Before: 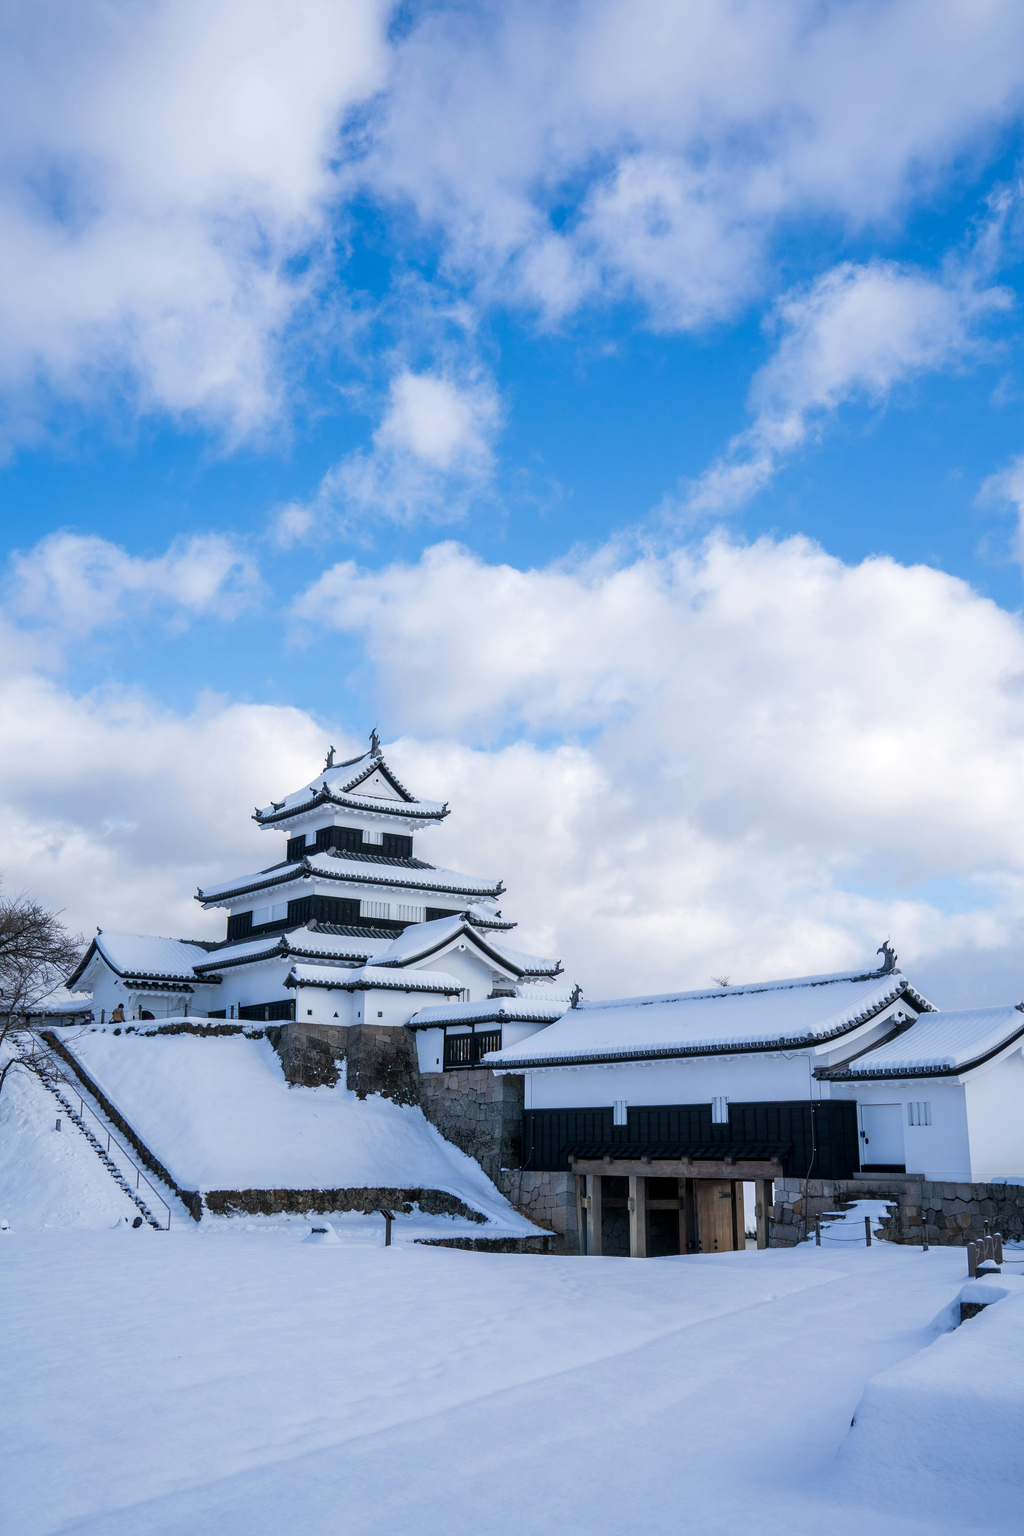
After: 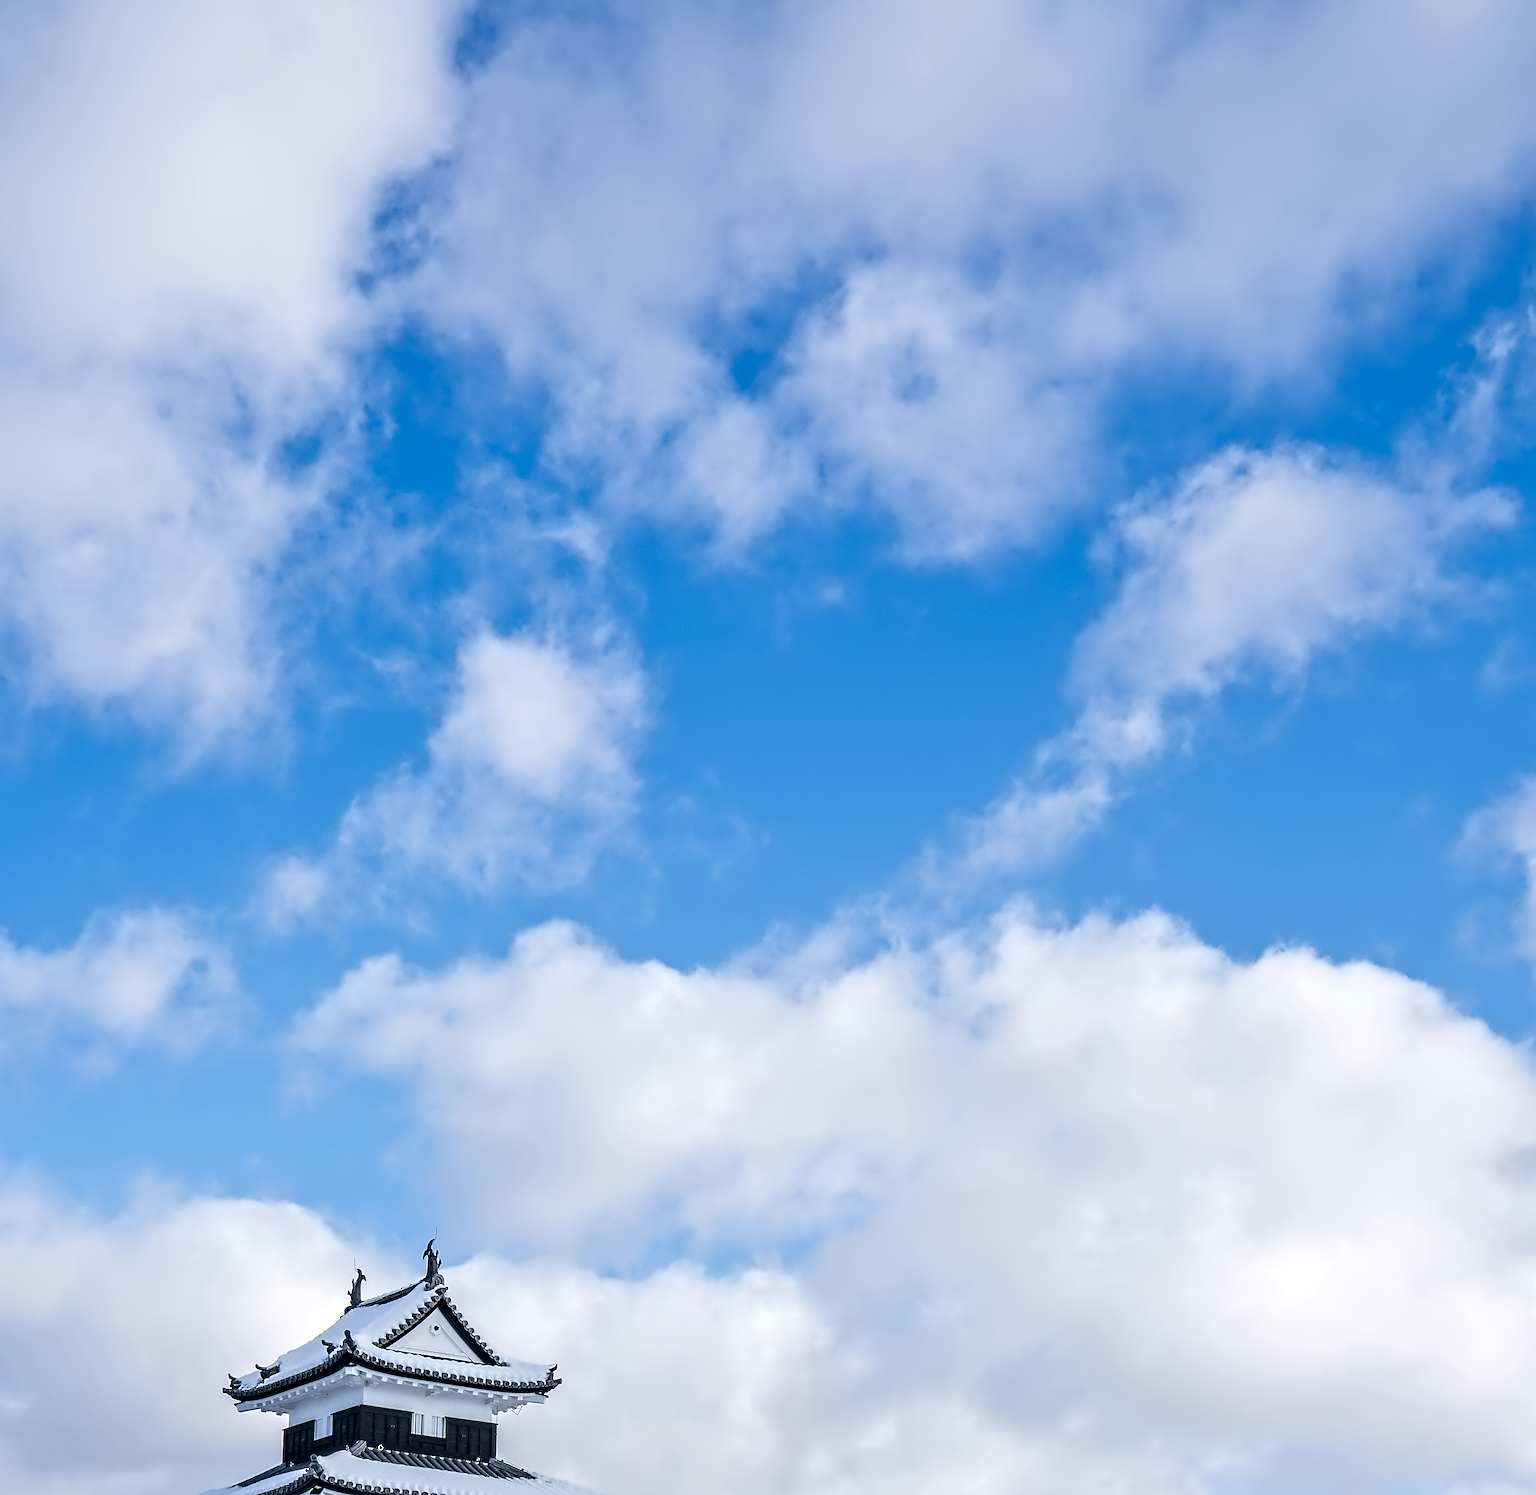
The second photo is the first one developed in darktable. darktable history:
sharpen: on, module defaults
crop and rotate: left 11.812%, bottom 42.776%
contrast equalizer: octaves 7, y [[0.5, 0.542, 0.583, 0.625, 0.667, 0.708], [0.5 ×6], [0.5 ×6], [0, 0.033, 0.067, 0.1, 0.133, 0.167], [0, 0.05, 0.1, 0.15, 0.2, 0.25]]
